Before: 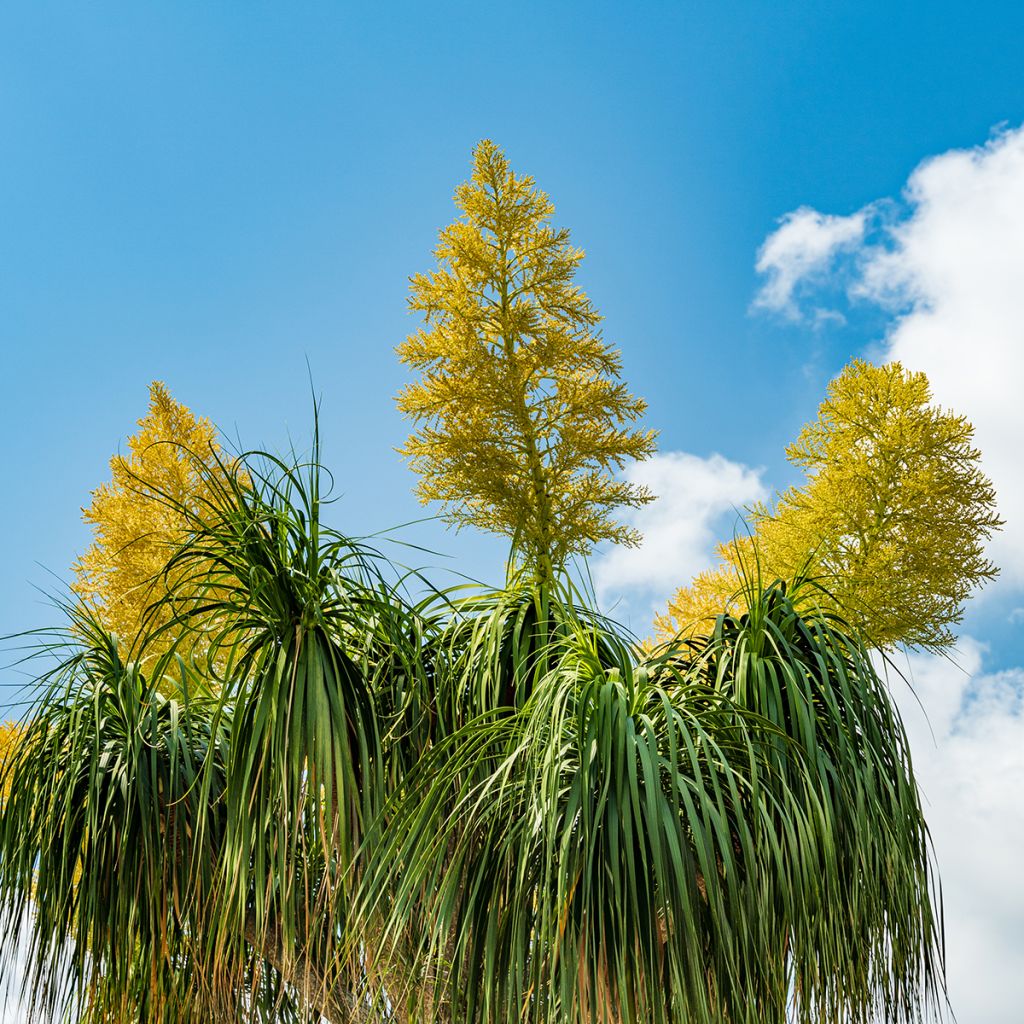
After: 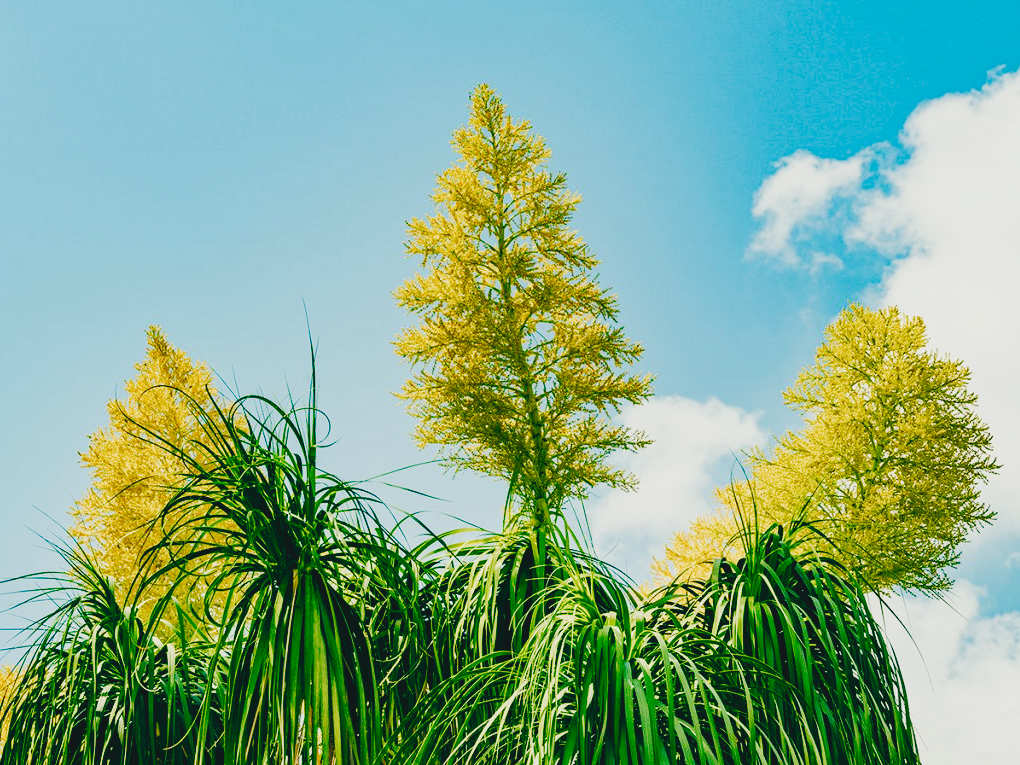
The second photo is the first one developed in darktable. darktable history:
color balance: lift [1.005, 0.99, 1.007, 1.01], gamma [1, 1.034, 1.032, 0.966], gain [0.873, 1.055, 1.067, 0.933]
color balance rgb: shadows lift › chroma 1%, shadows lift › hue 113°, highlights gain › chroma 0.2%, highlights gain › hue 333°, perceptual saturation grading › global saturation 20%, perceptual saturation grading › highlights -50%, perceptual saturation grading › shadows 25%, contrast -10%
exposure: black level correction 0.007, compensate highlight preservation false
crop: left 0.387%, top 5.469%, bottom 19.809%
tone curve: curves: ch0 [(0, 0) (0.003, 0.061) (0.011, 0.065) (0.025, 0.066) (0.044, 0.077) (0.069, 0.092) (0.1, 0.106) (0.136, 0.125) (0.177, 0.16) (0.224, 0.206) (0.277, 0.272) (0.335, 0.356) (0.399, 0.472) (0.468, 0.59) (0.543, 0.686) (0.623, 0.766) (0.709, 0.832) (0.801, 0.886) (0.898, 0.929) (1, 1)], preserve colors none
